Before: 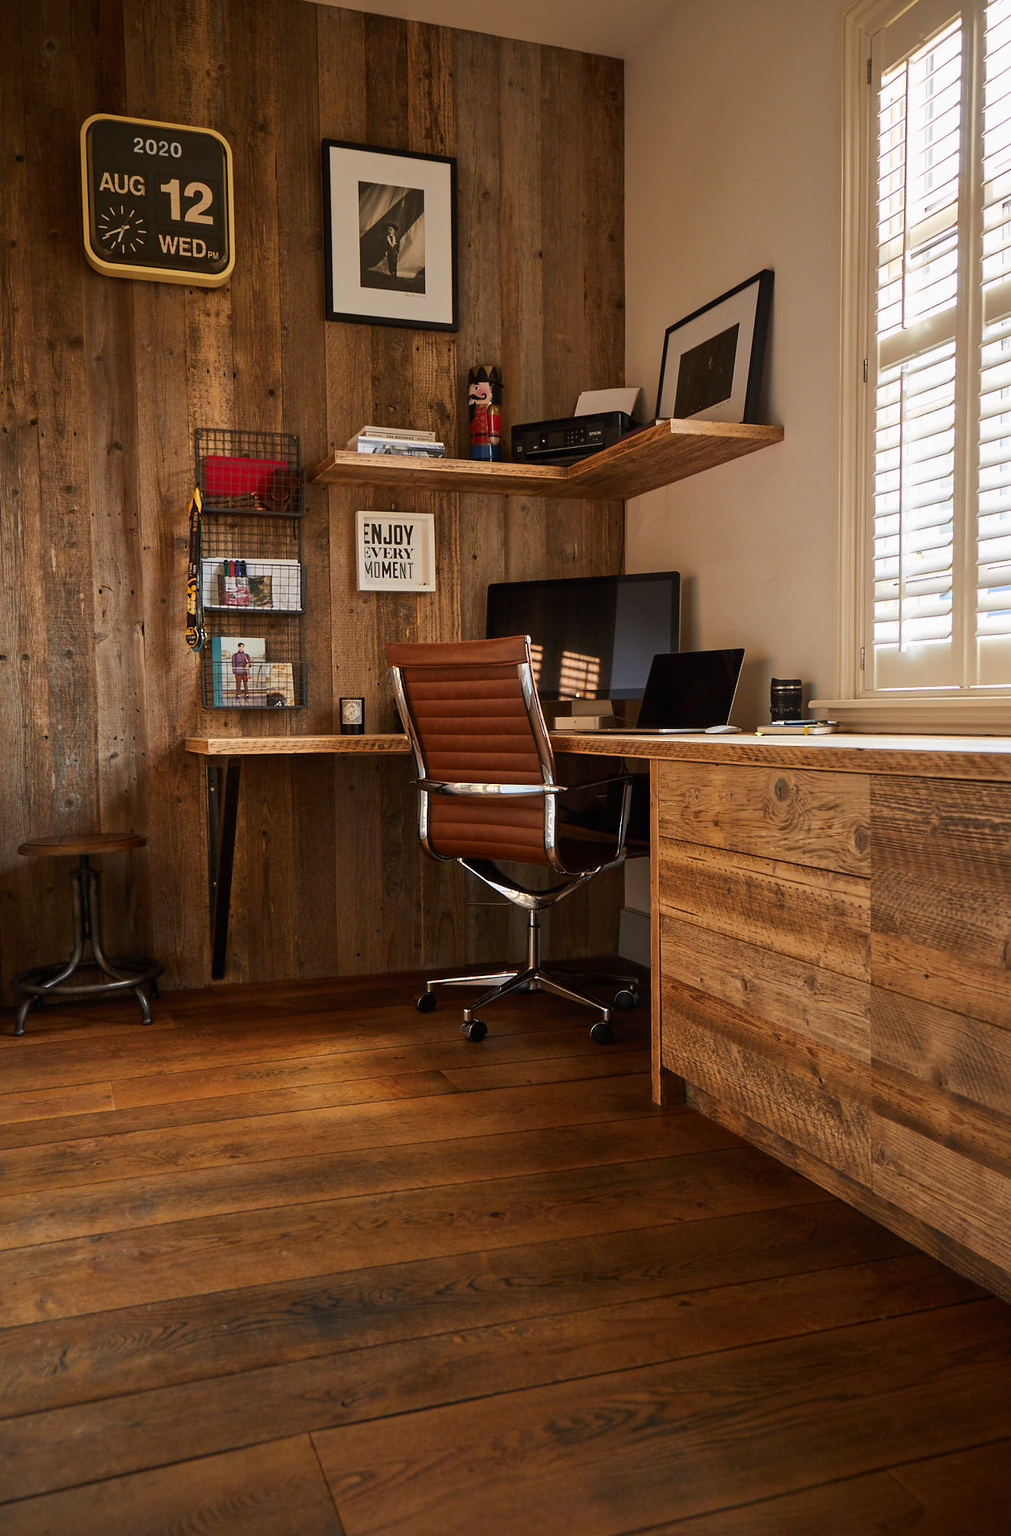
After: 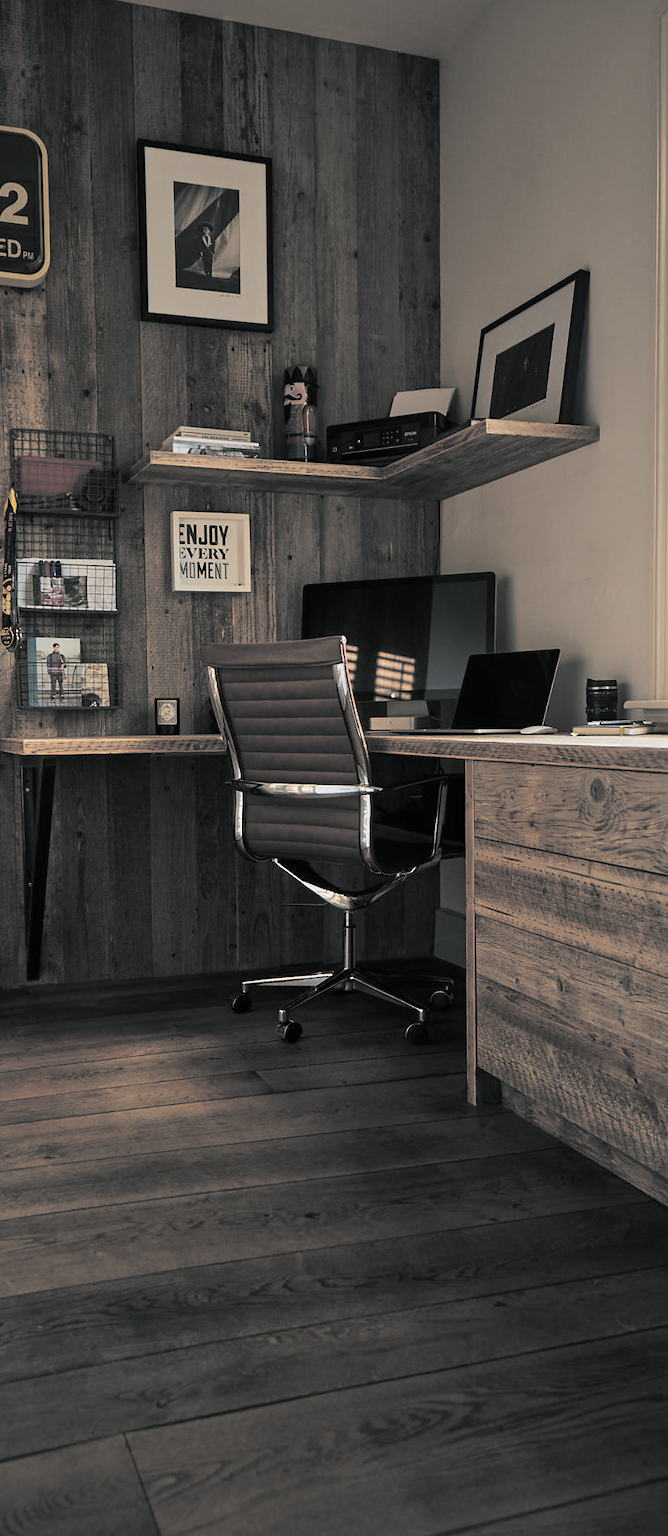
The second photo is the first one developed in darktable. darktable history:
crop and rotate: left 18.442%, right 15.508%
split-toning: shadows › hue 190.8°, shadows › saturation 0.05, highlights › hue 54°, highlights › saturation 0.05, compress 0%
